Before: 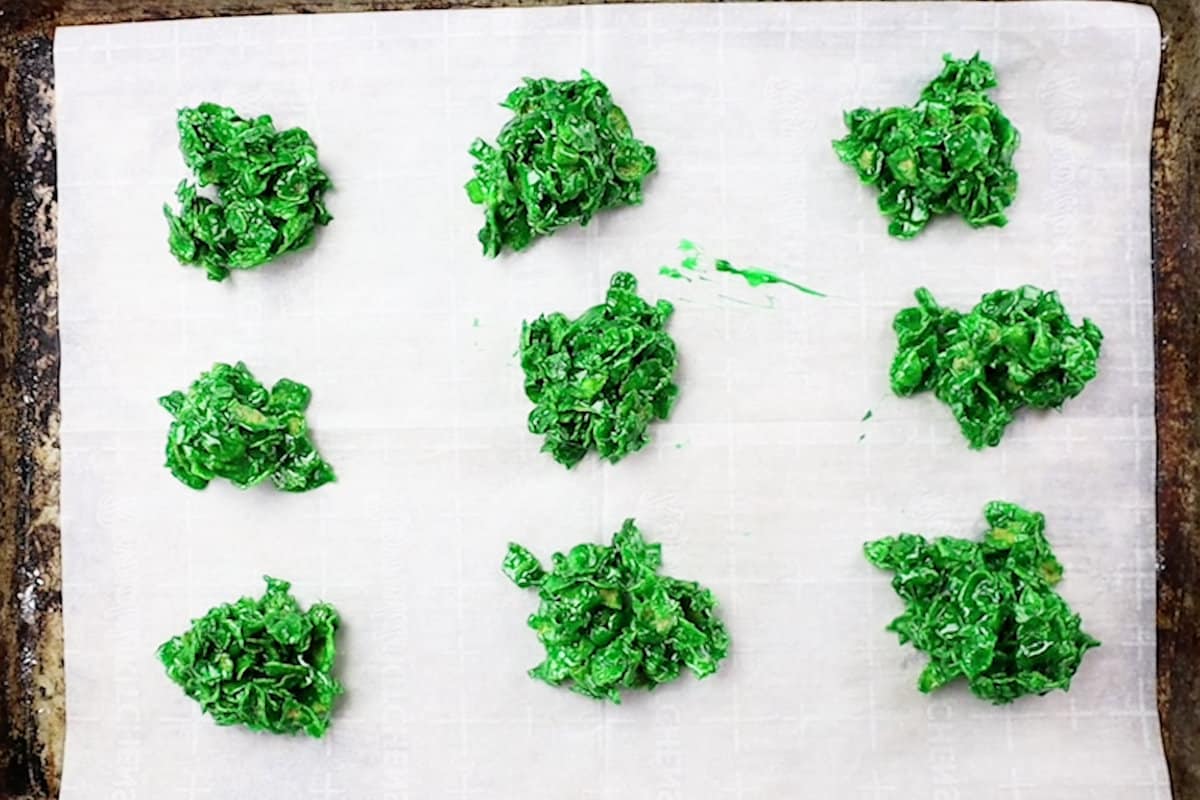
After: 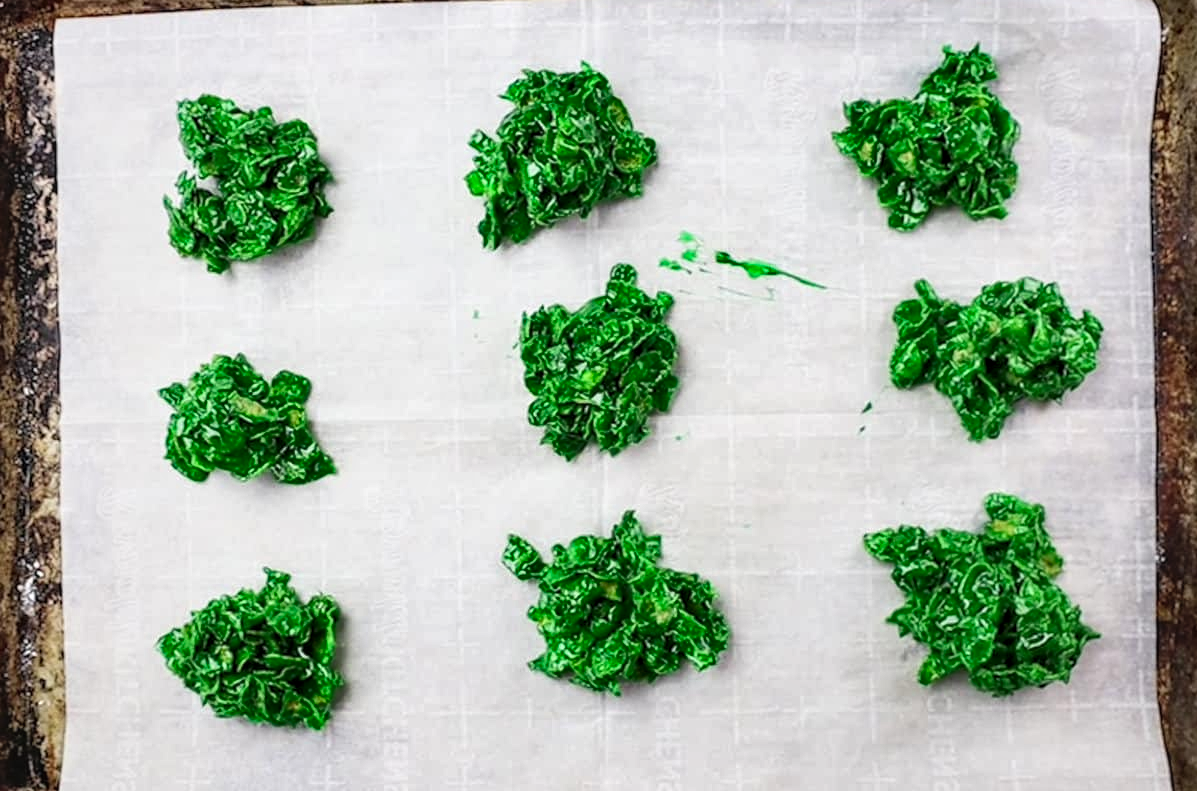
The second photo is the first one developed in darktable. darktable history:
crop: top 1.088%, right 0.055%
shadows and highlights: low approximation 0.01, soften with gaussian
local contrast: on, module defaults
